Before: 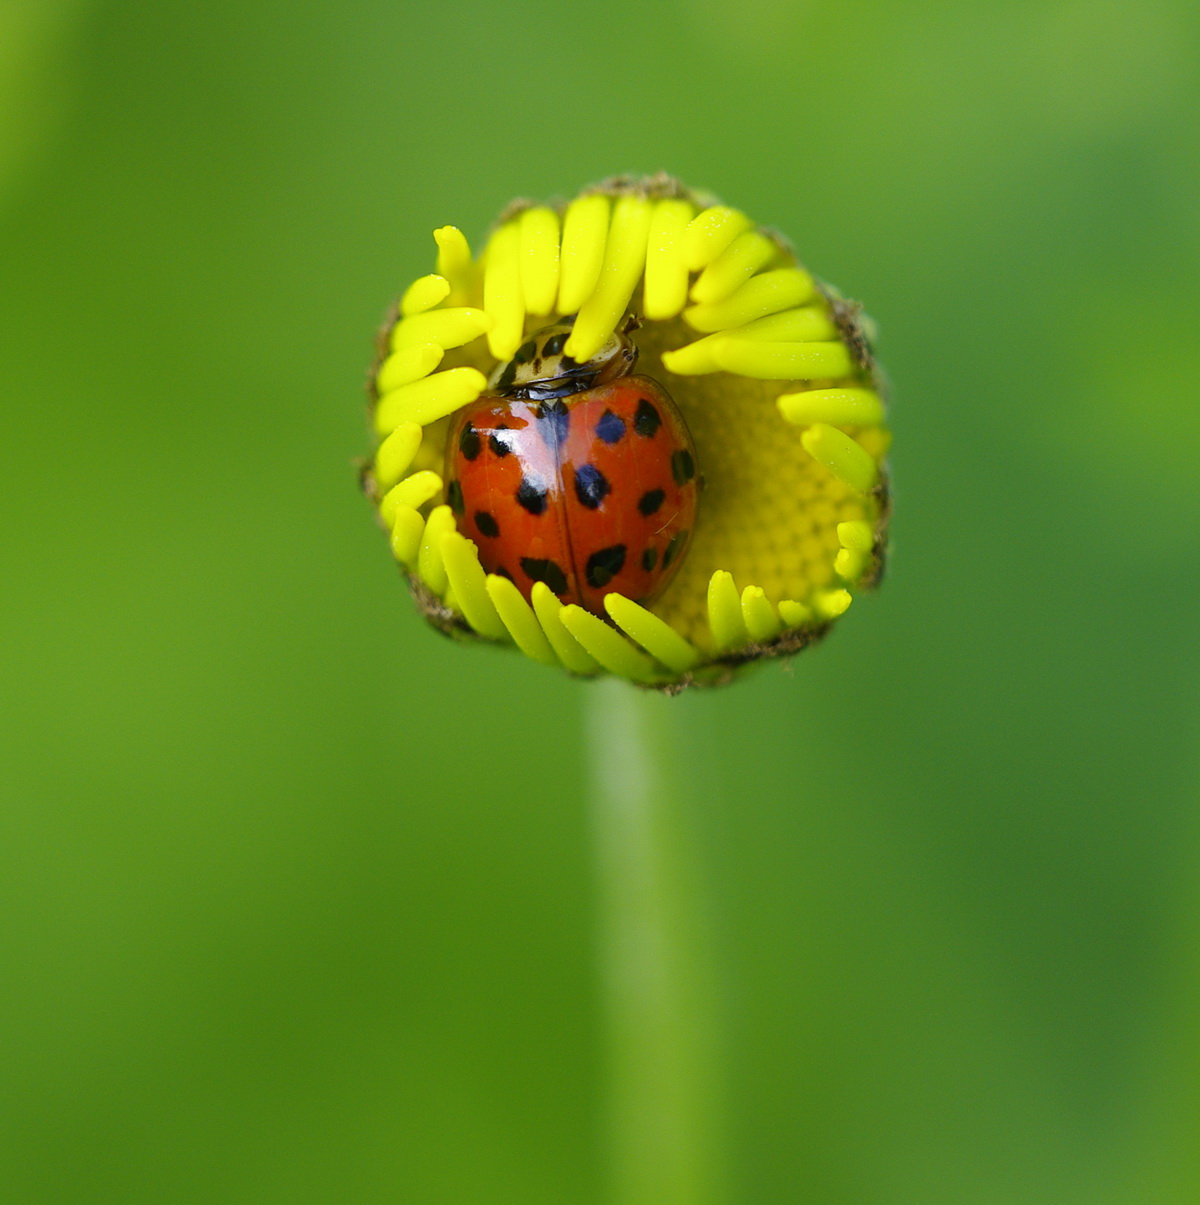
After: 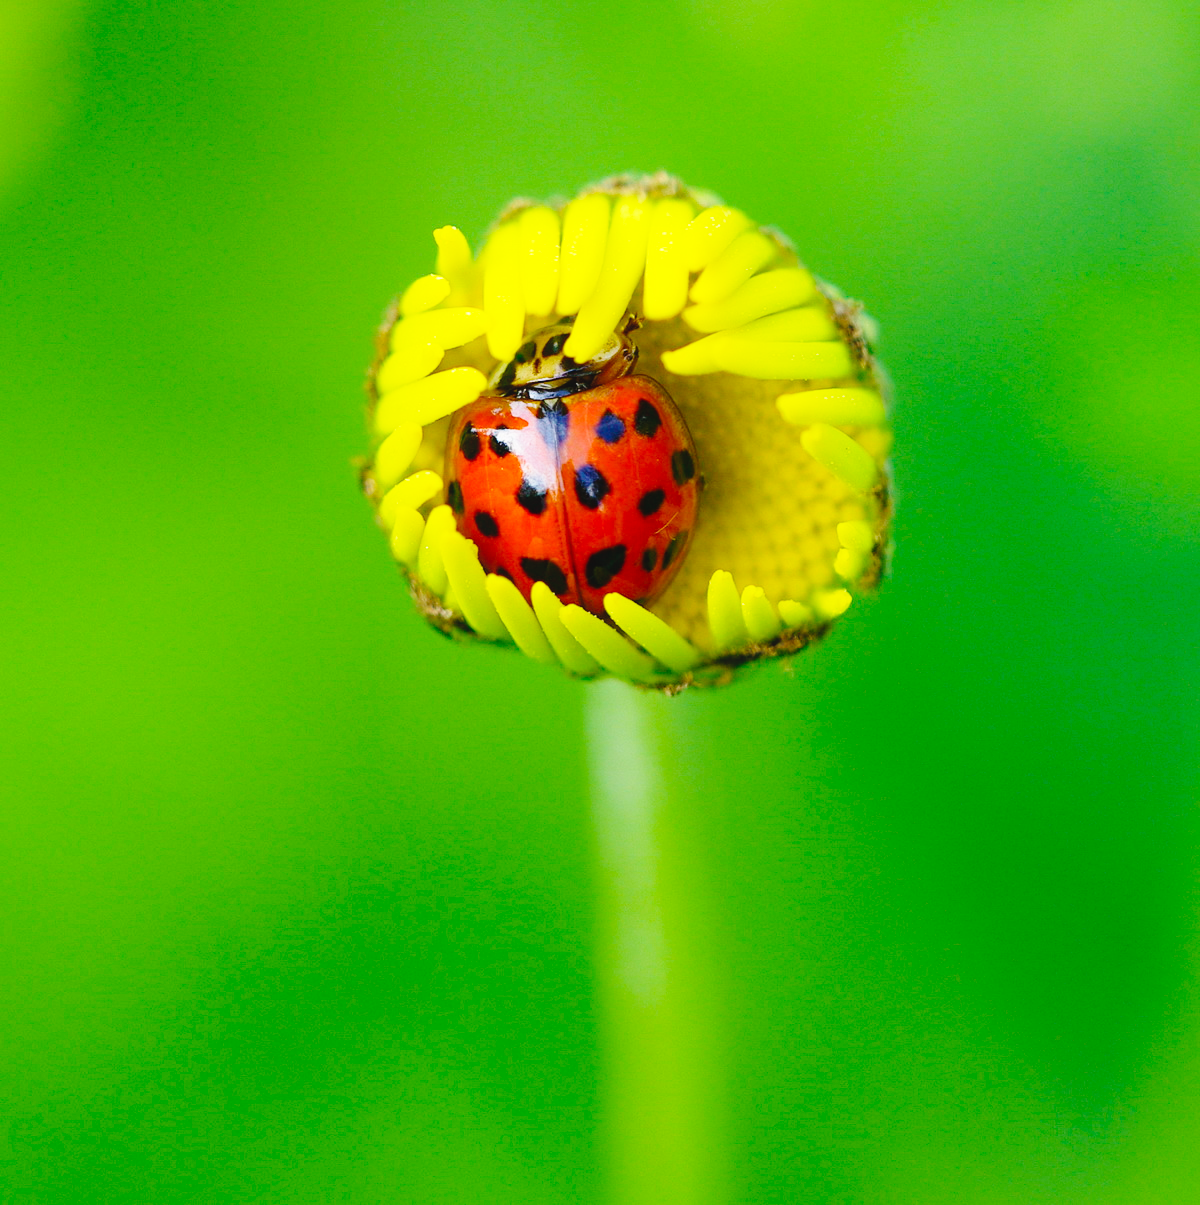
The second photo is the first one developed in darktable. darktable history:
white balance: emerald 1
contrast equalizer: y [[0.439, 0.44, 0.442, 0.457, 0.493, 0.498], [0.5 ×6], [0.5 ×6], [0 ×6], [0 ×6]], mix 0.59
base curve: curves: ch0 [(0, 0) (0.028, 0.03) (0.121, 0.232) (0.46, 0.748) (0.859, 0.968) (1, 1)], preserve colors none
